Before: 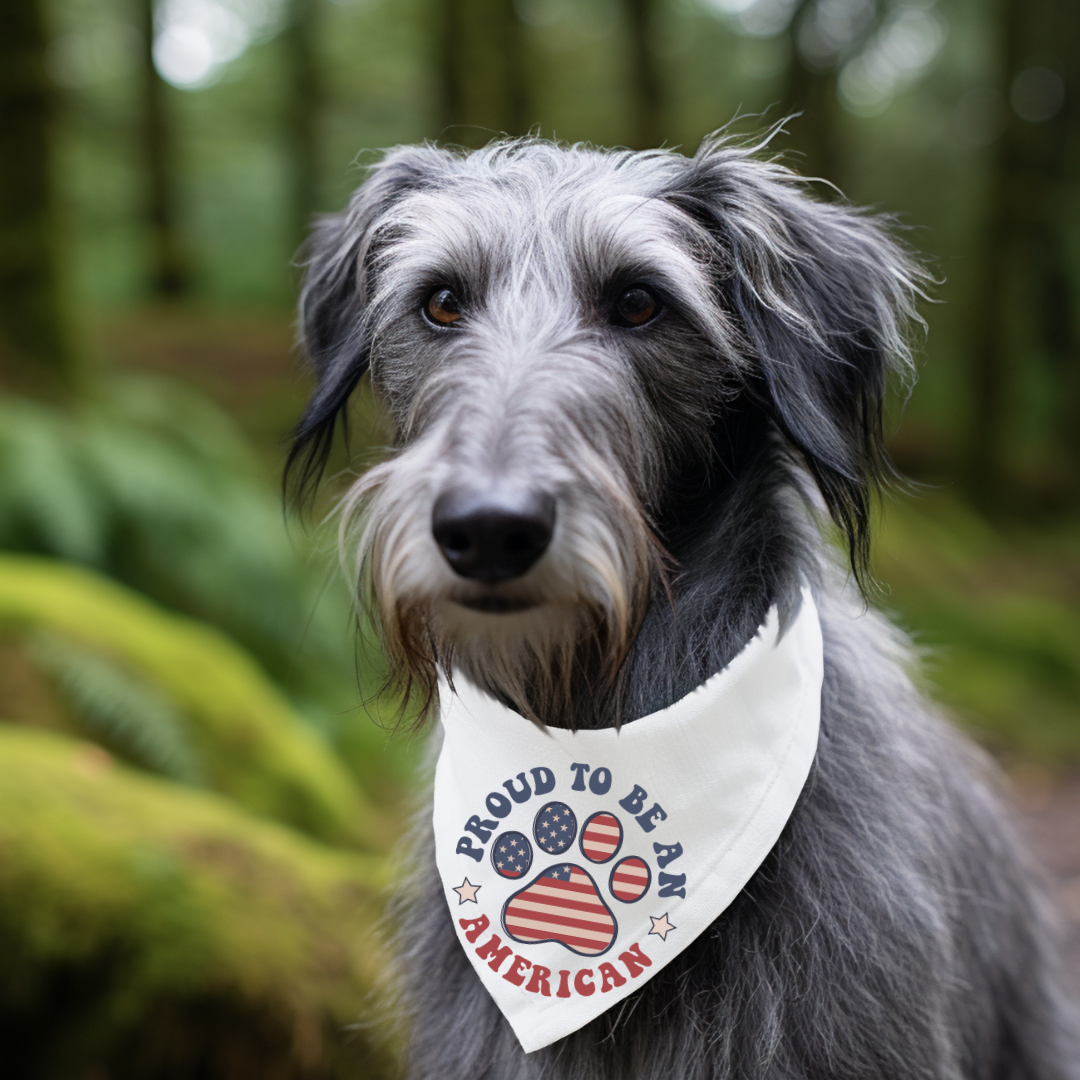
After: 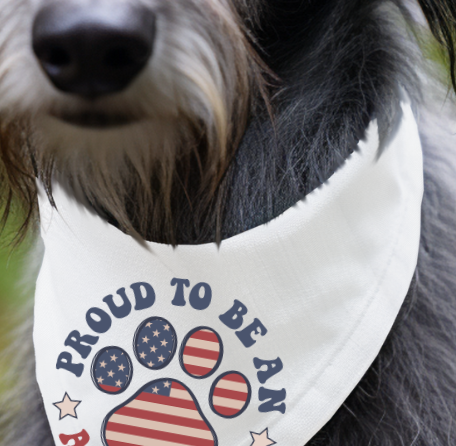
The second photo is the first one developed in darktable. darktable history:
crop: left 37.102%, top 44.992%, right 20.639%, bottom 13.694%
